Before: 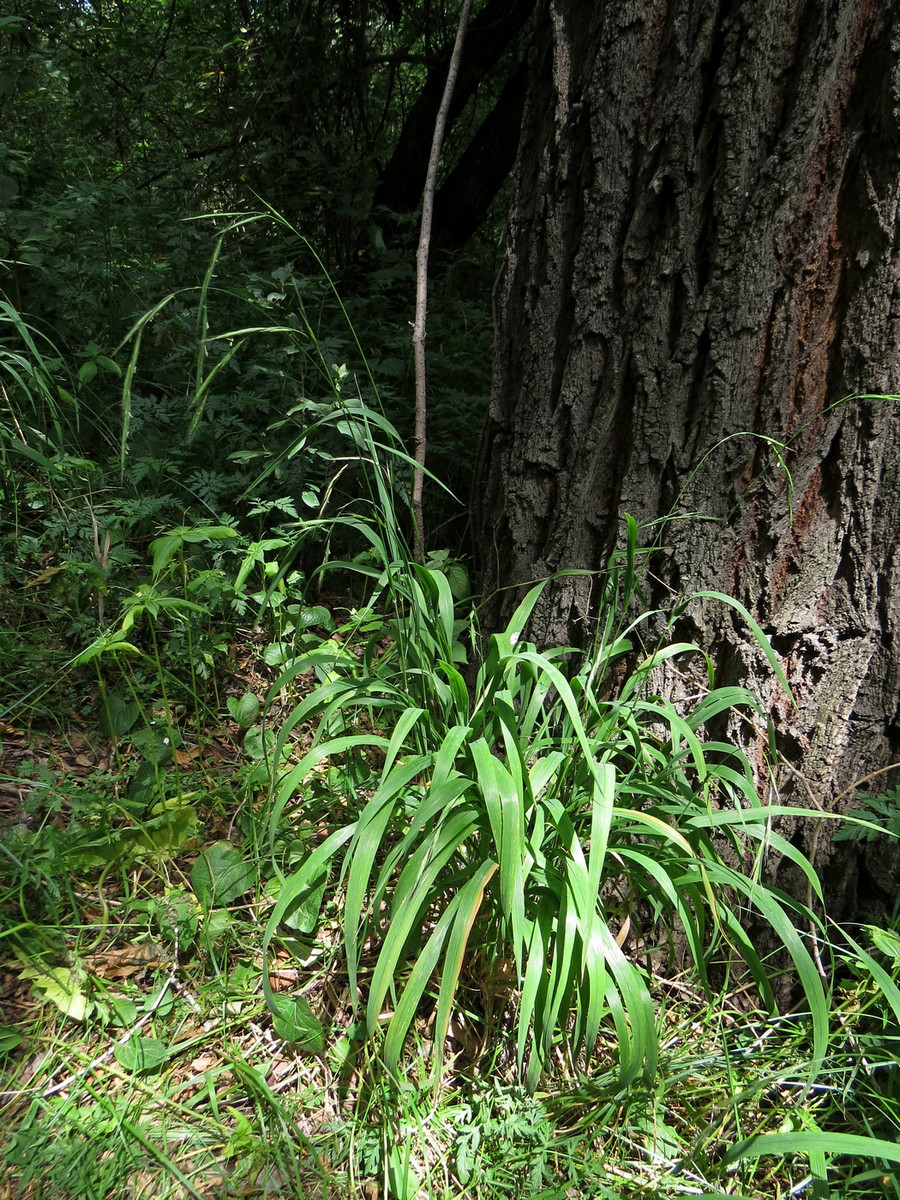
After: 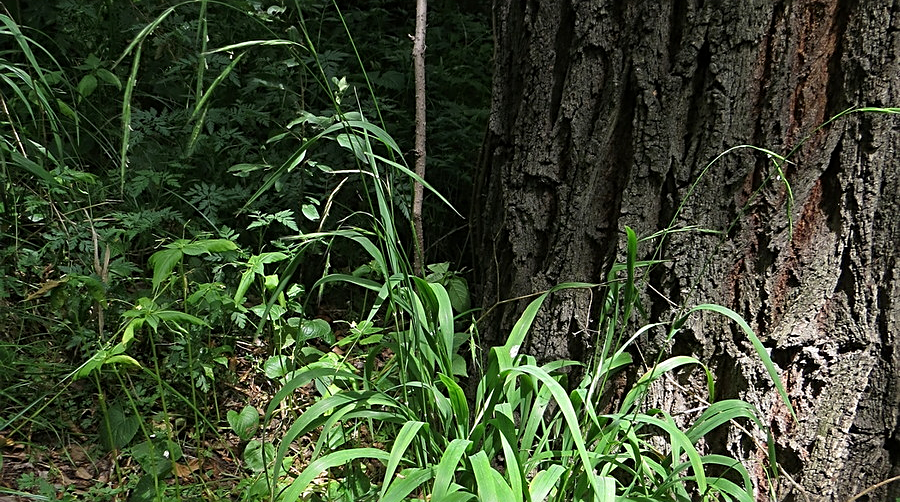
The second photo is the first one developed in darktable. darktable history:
crop and rotate: top 23.922%, bottom 34.177%
sharpen: on, module defaults
